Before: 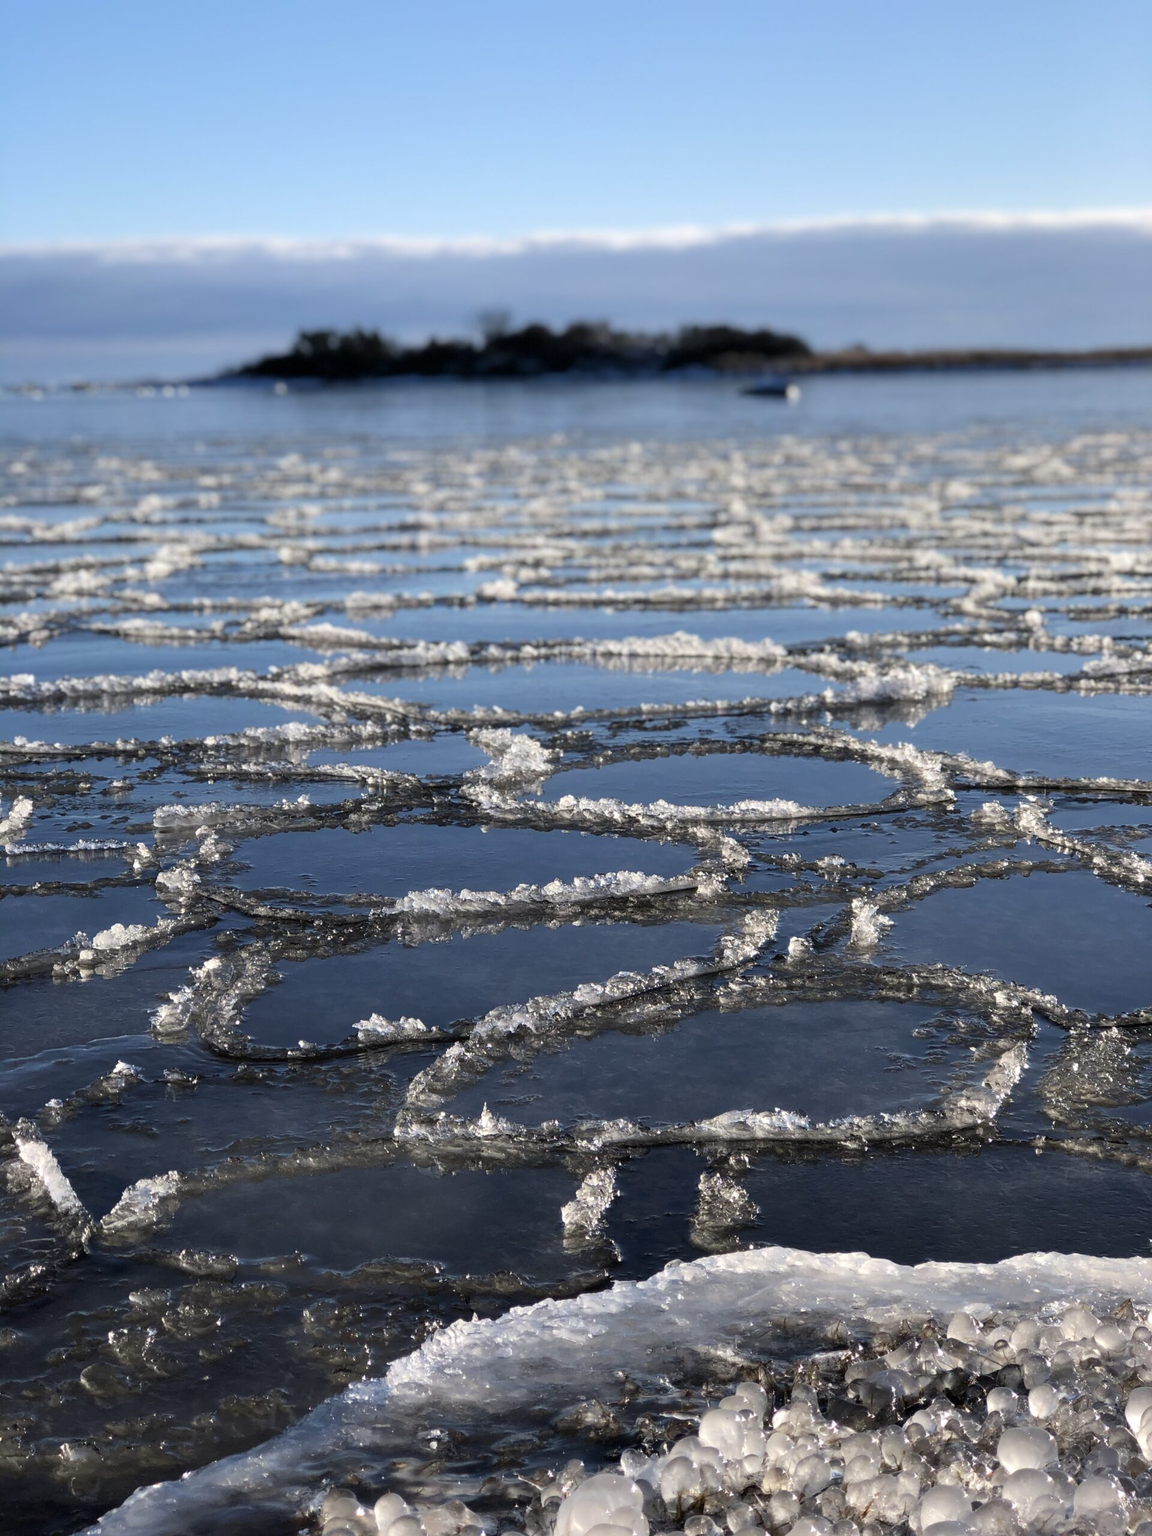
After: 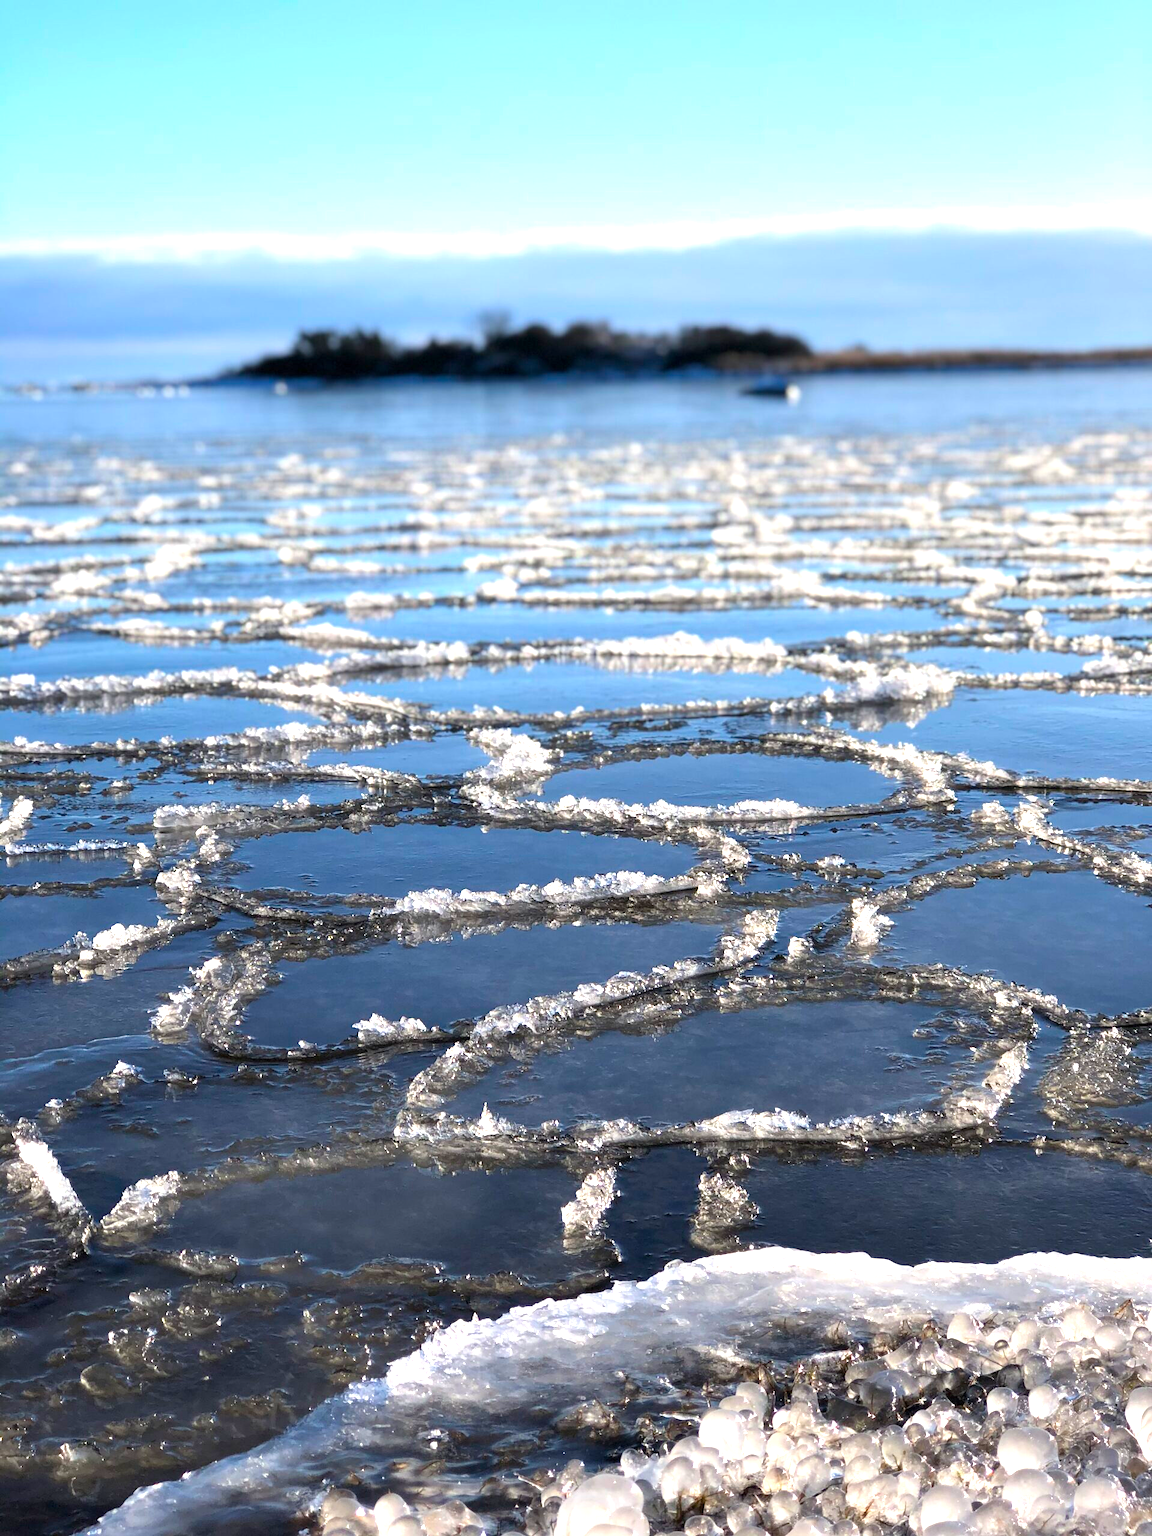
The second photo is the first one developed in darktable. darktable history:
exposure: black level correction 0, exposure 0.933 EV, compensate highlight preservation false
color balance rgb: perceptual saturation grading › global saturation 25.286%
